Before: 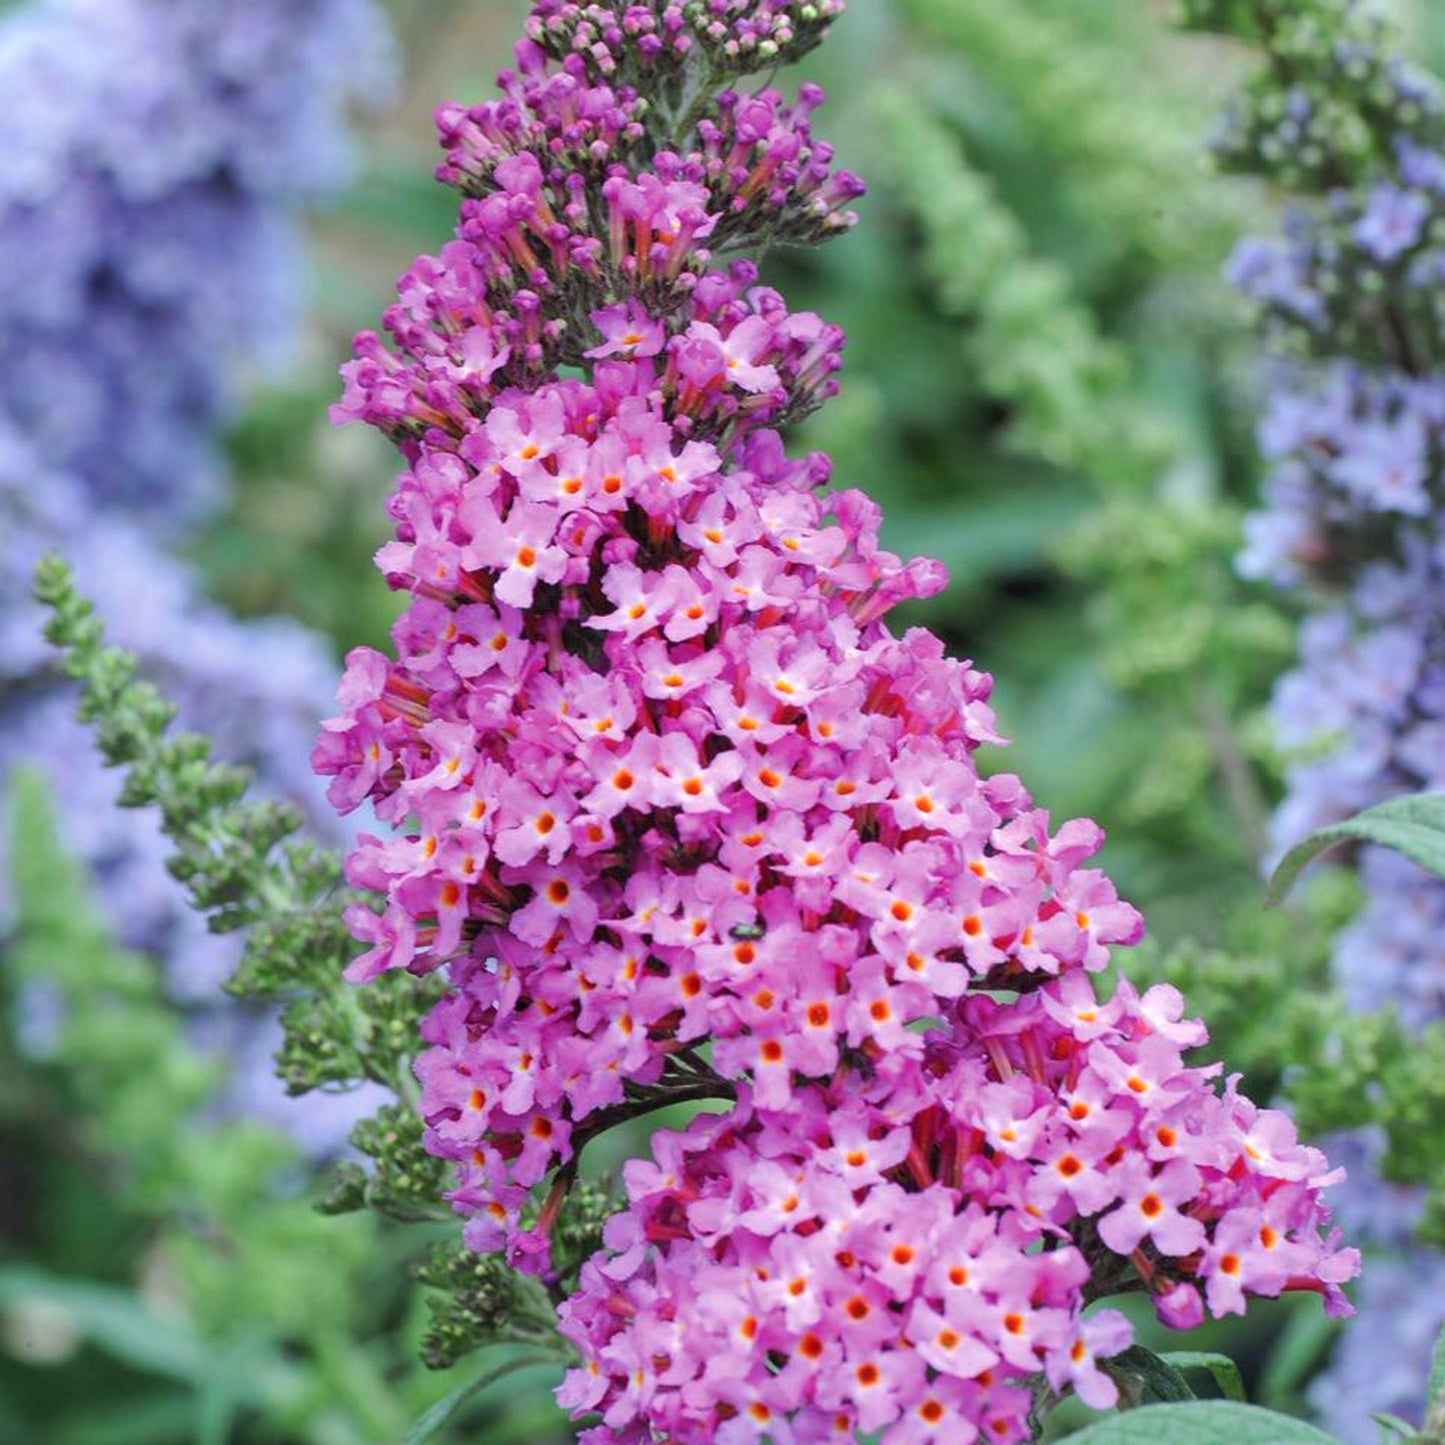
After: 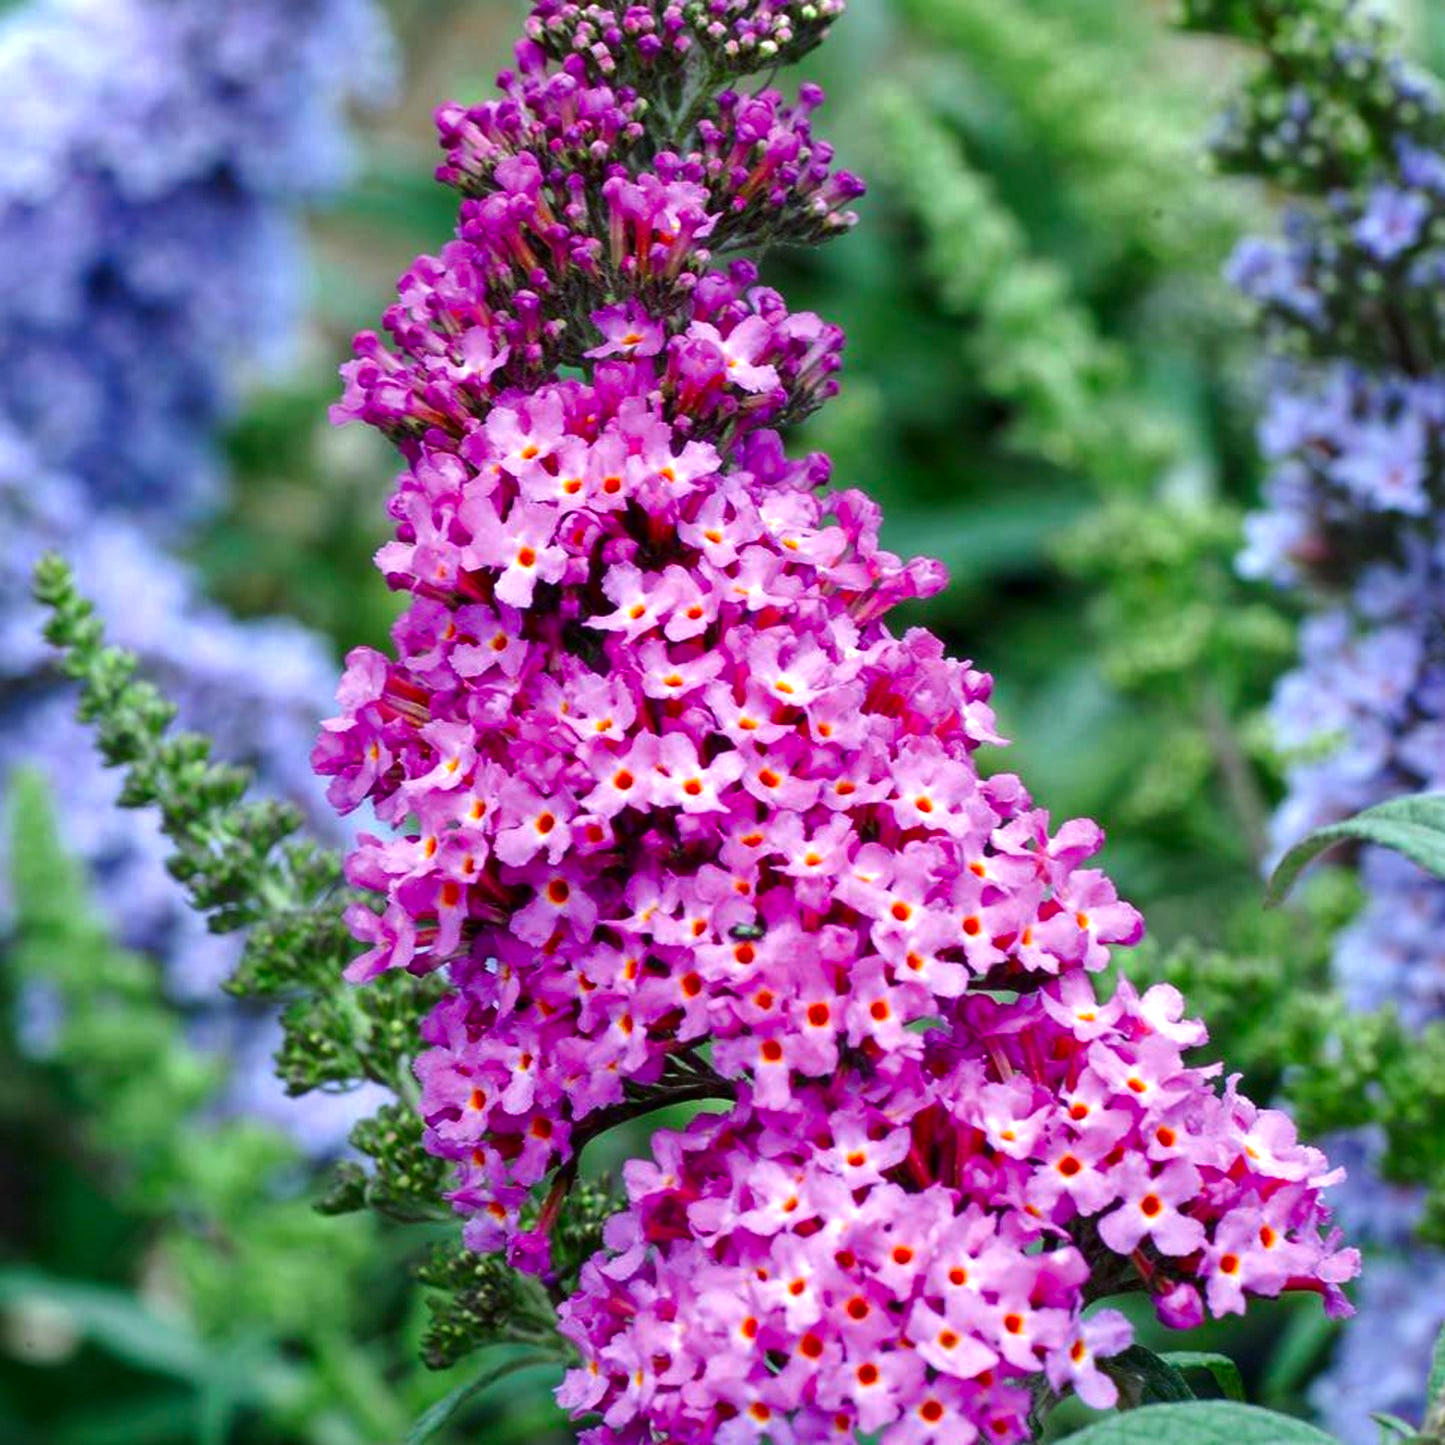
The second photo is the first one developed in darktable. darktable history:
contrast brightness saturation: brightness -0.254, saturation 0.196
tone equalizer: -8 EV -0.38 EV, -7 EV -0.412 EV, -6 EV -0.34 EV, -5 EV -0.239 EV, -3 EV 0.251 EV, -2 EV 0.306 EV, -1 EV 0.39 EV, +0 EV 0.408 EV
